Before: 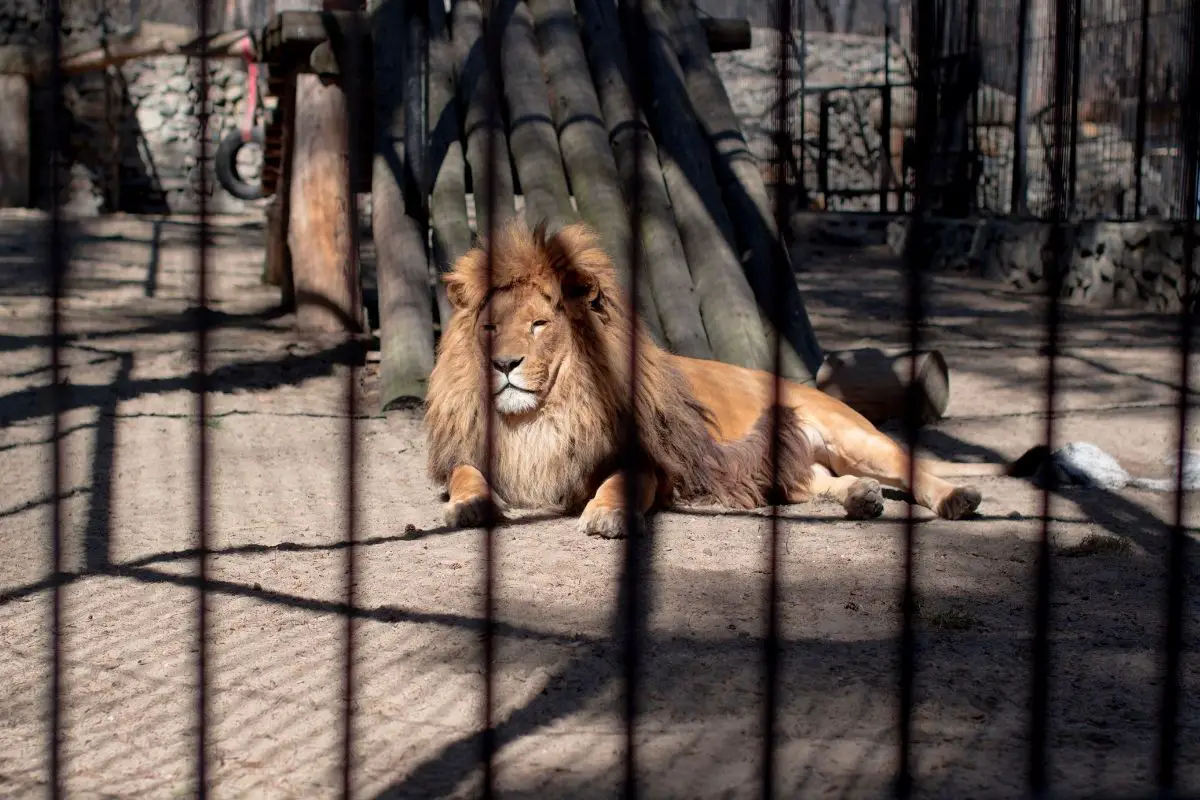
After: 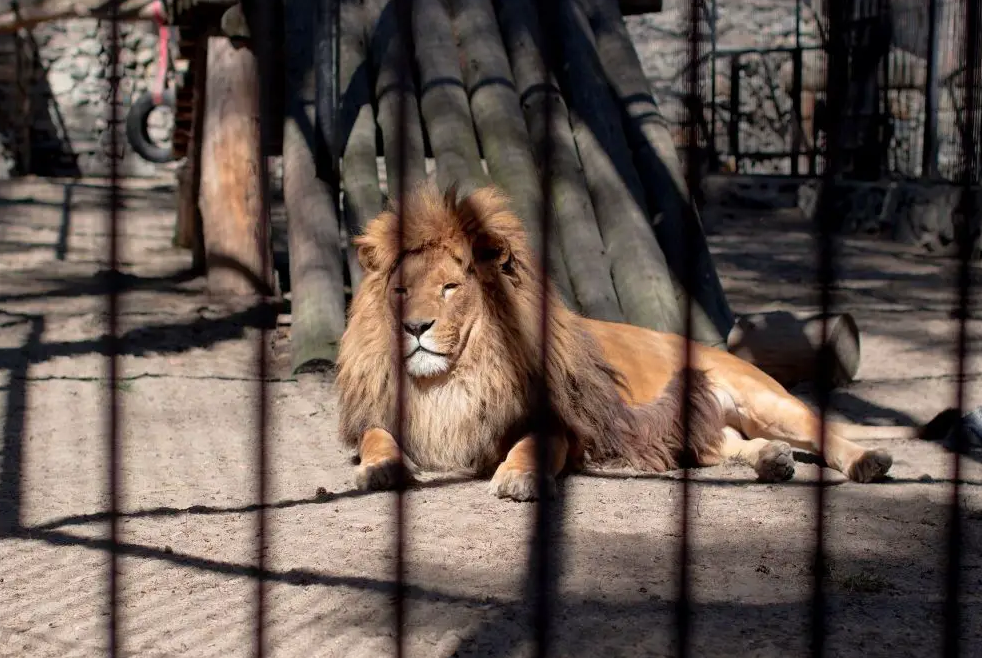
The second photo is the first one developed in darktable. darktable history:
crop and rotate: left 7.497%, top 4.637%, right 10.627%, bottom 13.026%
